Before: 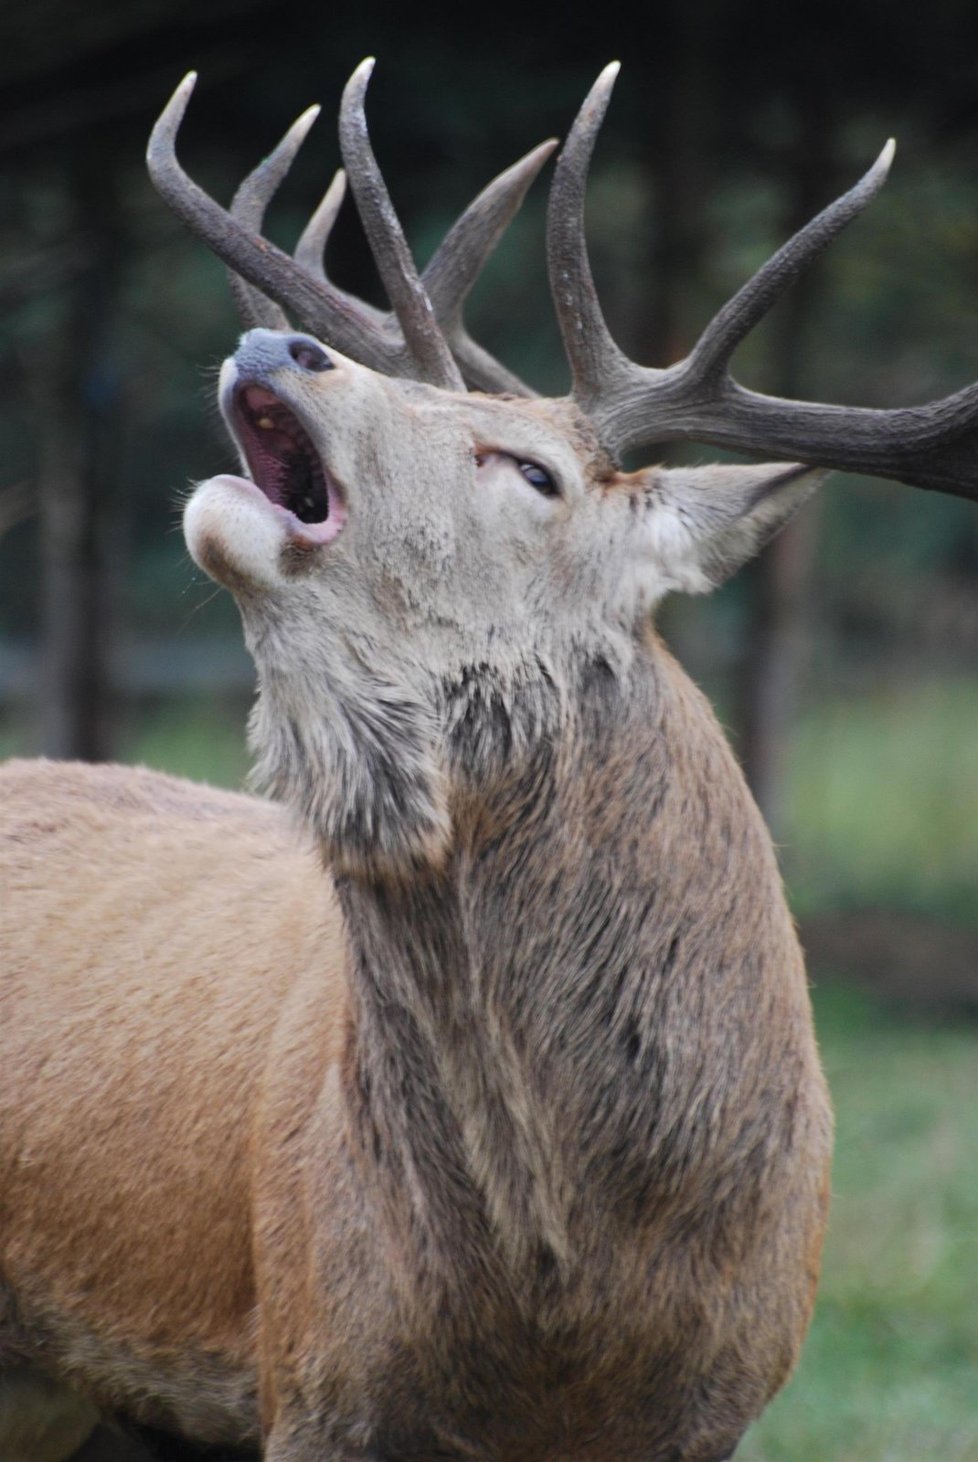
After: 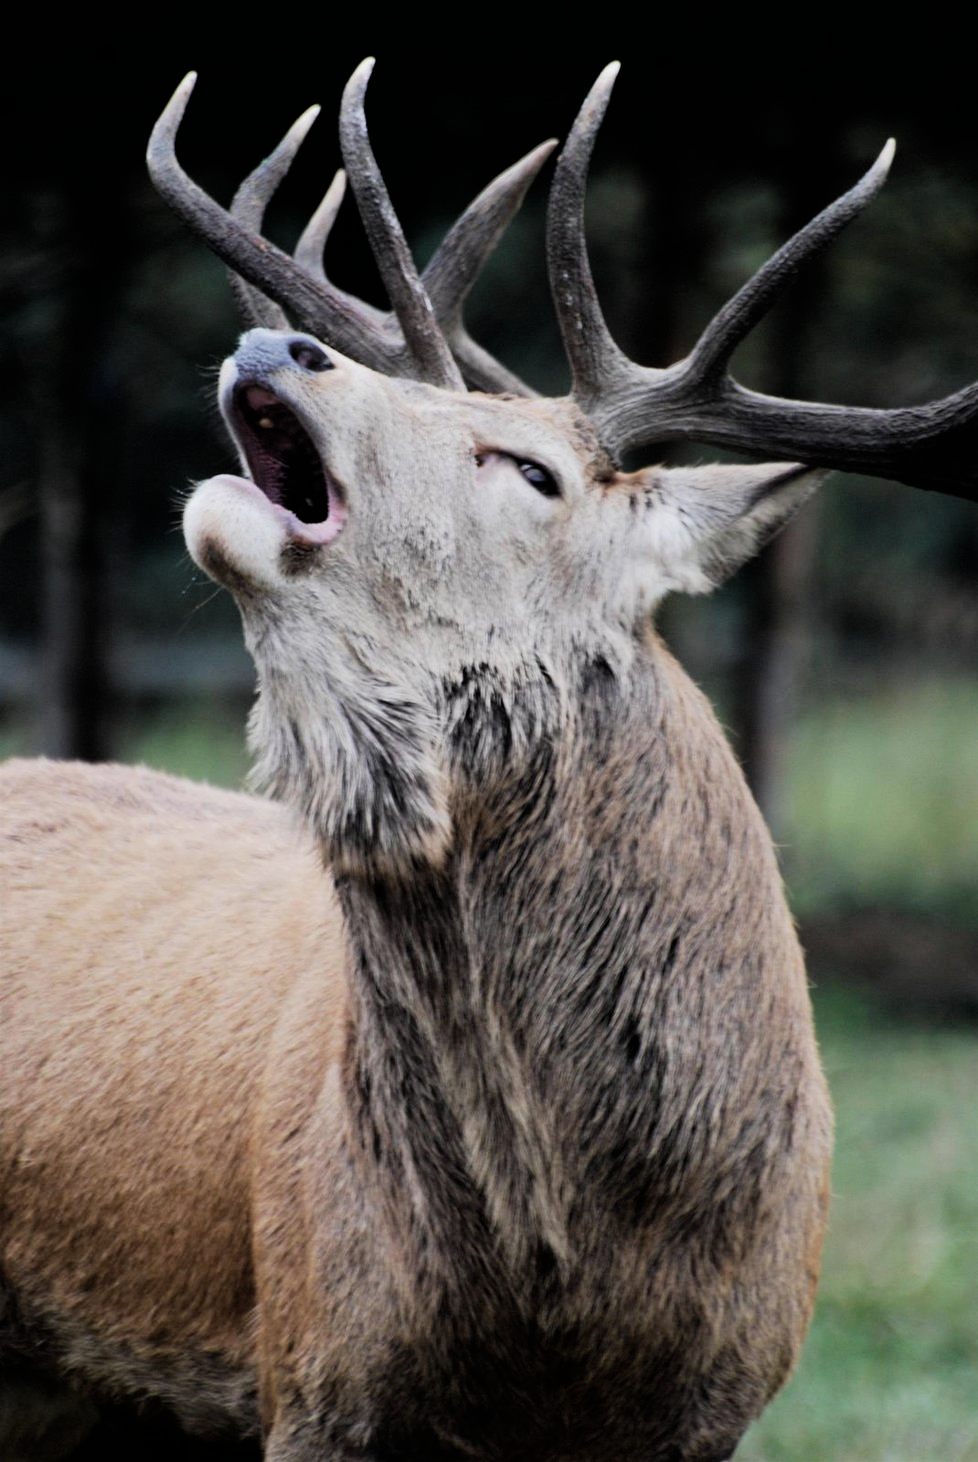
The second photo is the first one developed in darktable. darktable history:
filmic rgb: black relative exposure -5.04 EV, white relative exposure 3.51 EV, hardness 3.19, contrast 1.501, highlights saturation mix -49.84%
